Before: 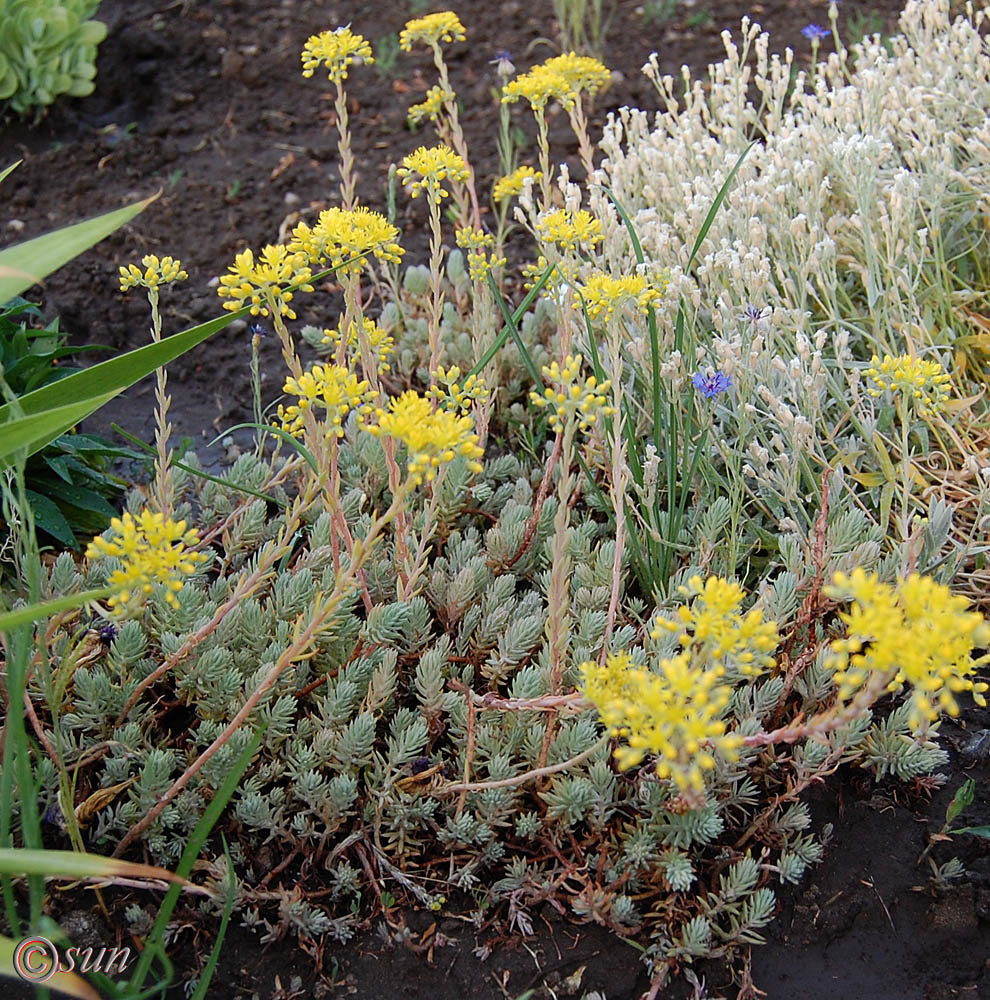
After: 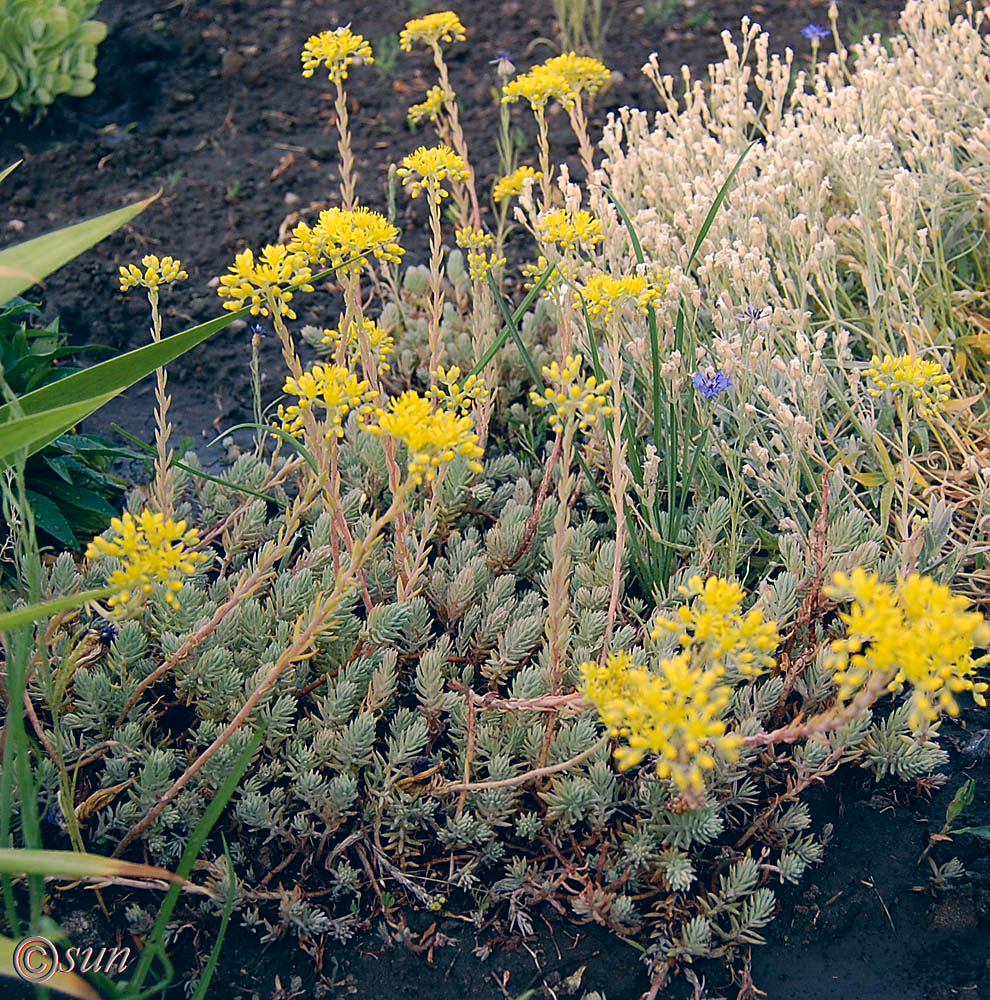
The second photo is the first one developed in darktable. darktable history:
local contrast: mode bilateral grid, contrast 15, coarseness 37, detail 104%, midtone range 0.2
sharpen: amount 0.213
color correction: highlights a* 10.29, highlights b* 13.97, shadows a* -9.62, shadows b* -14.86
